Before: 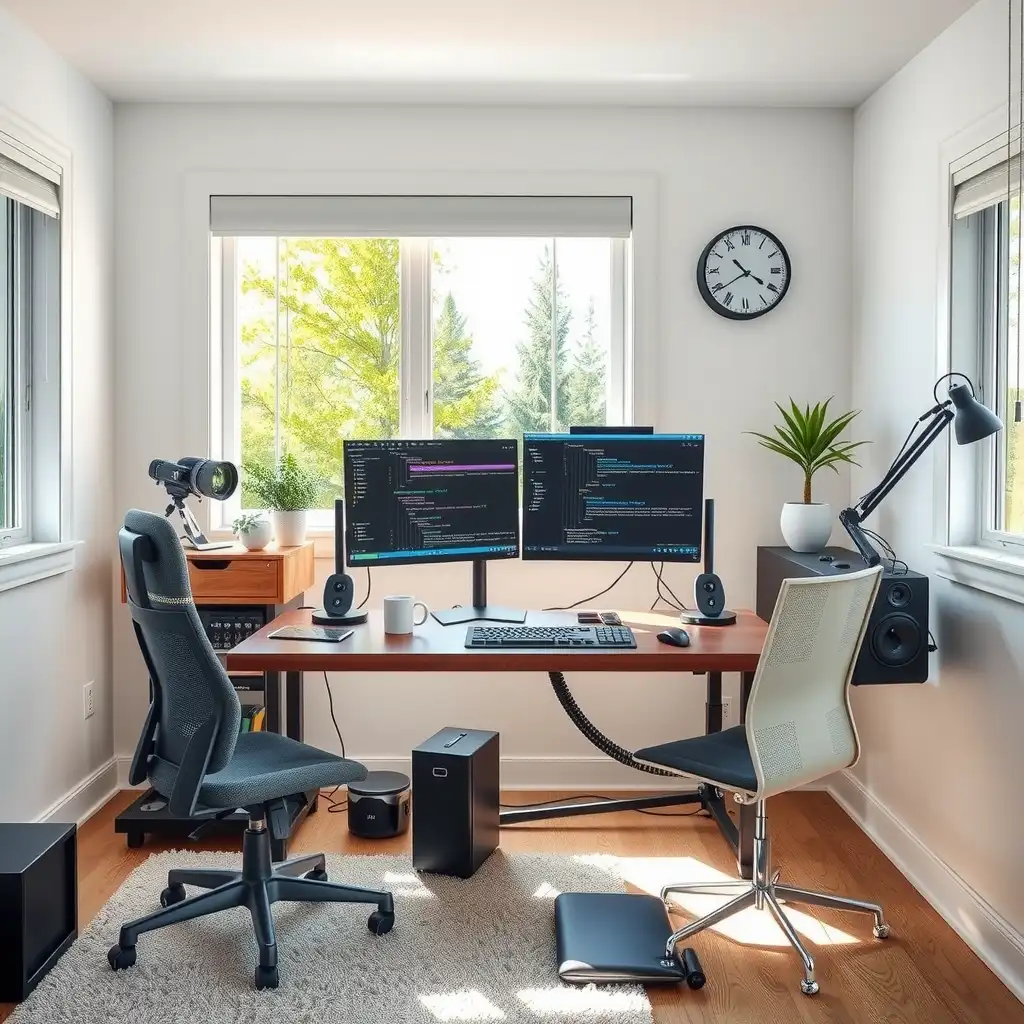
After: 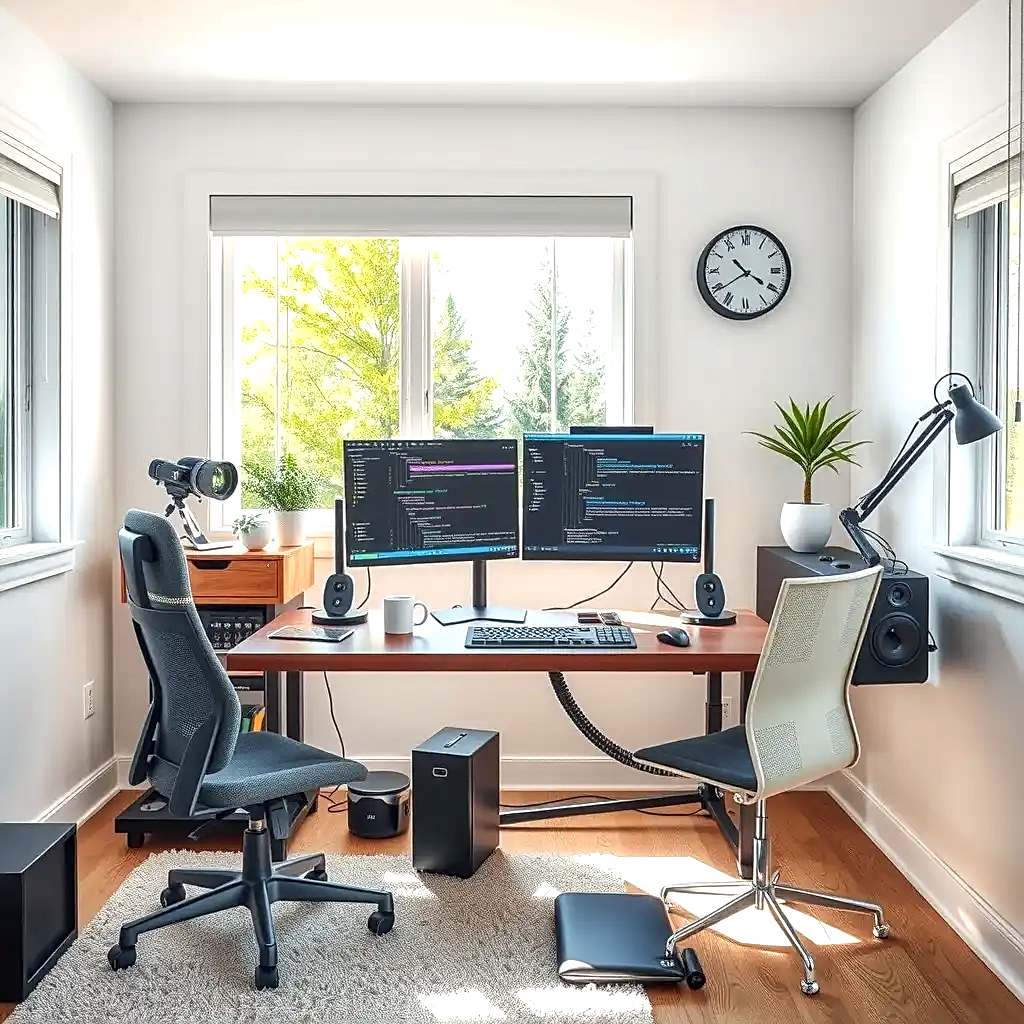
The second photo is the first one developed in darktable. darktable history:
local contrast: on, module defaults
sharpen: on, module defaults
exposure: exposure 0.4 EV, compensate highlight preservation false
